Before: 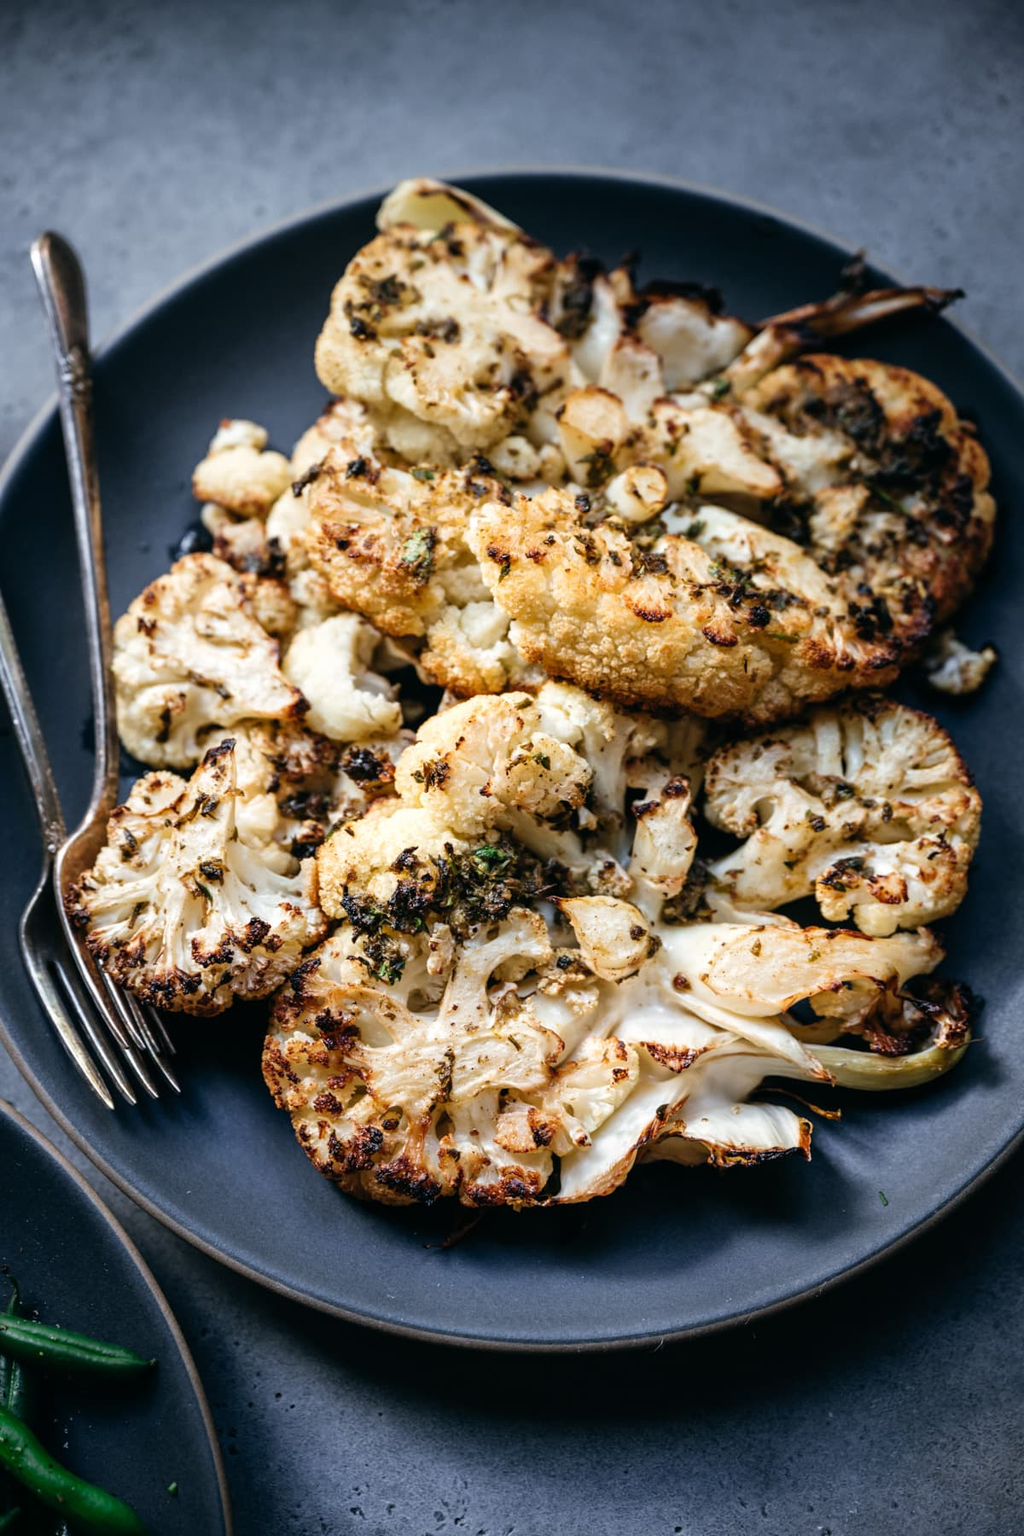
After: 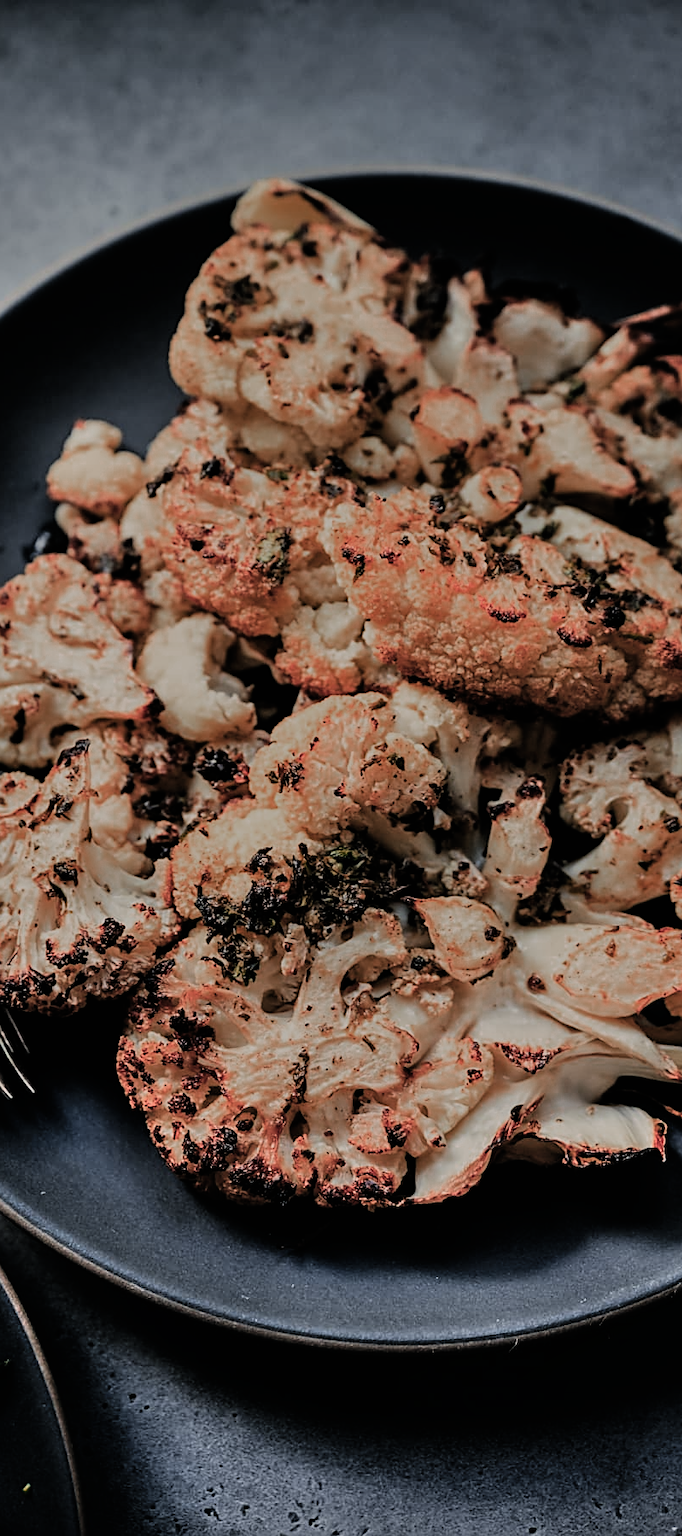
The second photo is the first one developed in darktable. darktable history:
exposure: black level correction -0.016, exposure -1.018 EV, compensate highlight preservation false
white balance: red 1.045, blue 0.932
sharpen: on, module defaults
filmic rgb: black relative exposure -5 EV, hardness 2.88, contrast 1.2, highlights saturation mix -30%
crop and rotate: left 14.292%, right 19.041%
color zones: curves: ch0 [(0.006, 0.385) (0.143, 0.563) (0.243, 0.321) (0.352, 0.464) (0.516, 0.456) (0.625, 0.5) (0.75, 0.5) (0.875, 0.5)]; ch1 [(0, 0.5) (0.134, 0.504) (0.246, 0.463) (0.421, 0.515) (0.5, 0.56) (0.625, 0.5) (0.75, 0.5) (0.875, 0.5)]; ch2 [(0, 0.5) (0.131, 0.426) (0.307, 0.289) (0.38, 0.188) (0.513, 0.216) (0.625, 0.548) (0.75, 0.468) (0.838, 0.396) (0.971, 0.311)]
shadows and highlights: soften with gaussian
